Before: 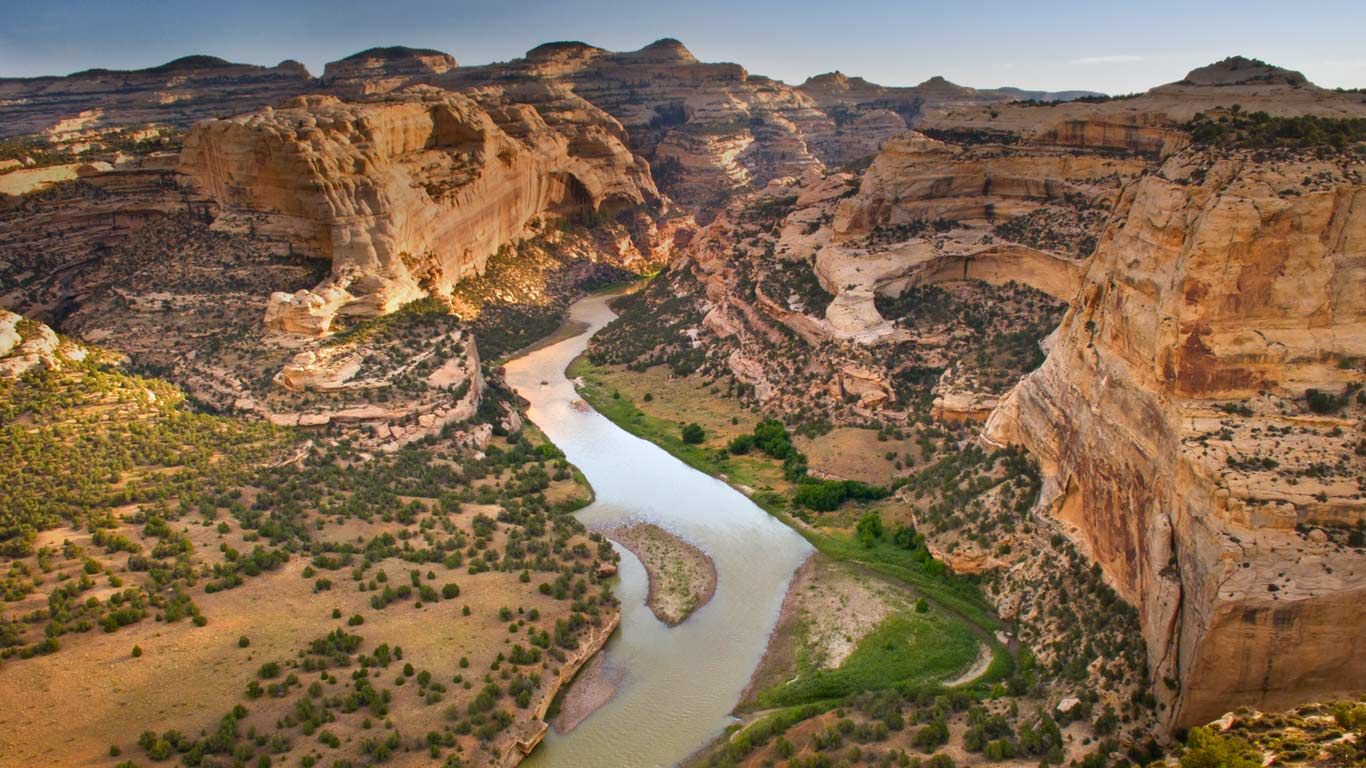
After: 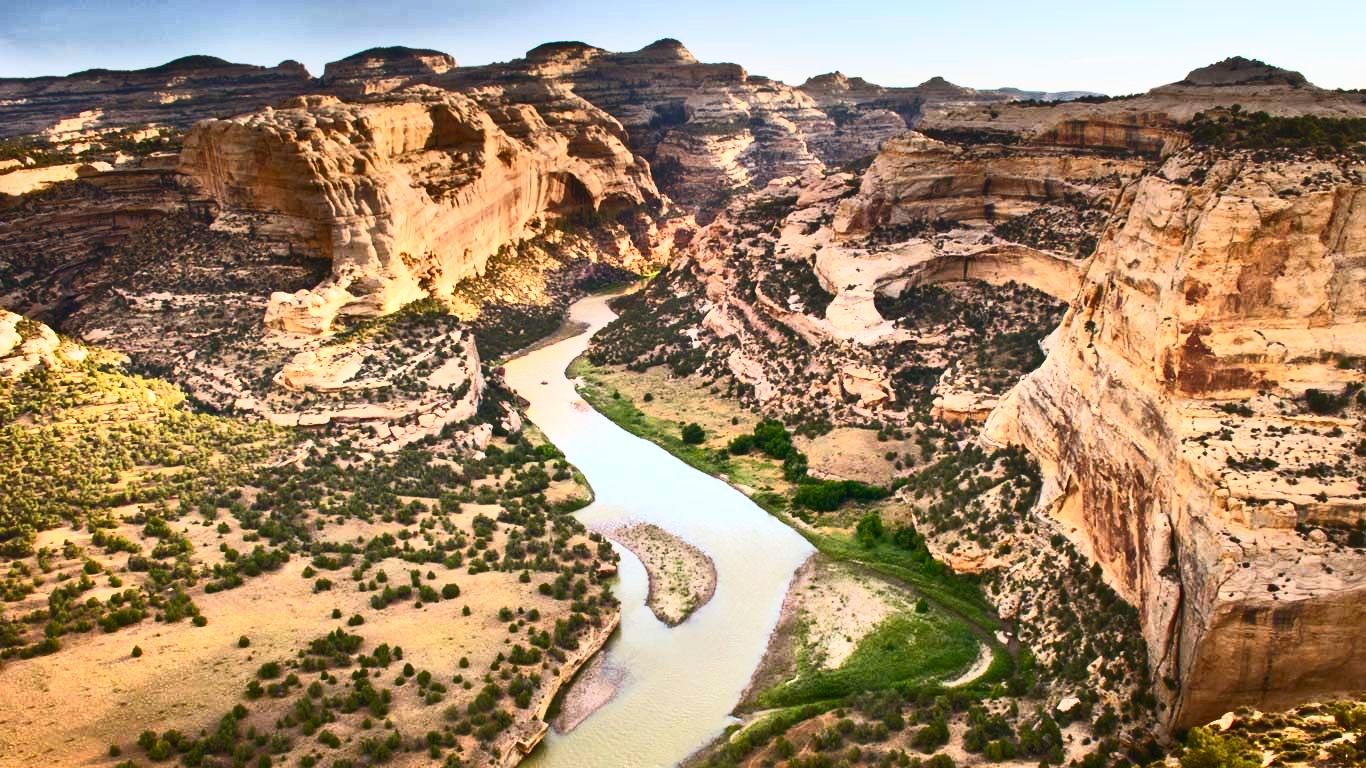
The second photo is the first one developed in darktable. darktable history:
contrast brightness saturation: contrast 0.602, brightness 0.358, saturation 0.146
tone equalizer: edges refinement/feathering 500, mask exposure compensation -1.57 EV, preserve details no
